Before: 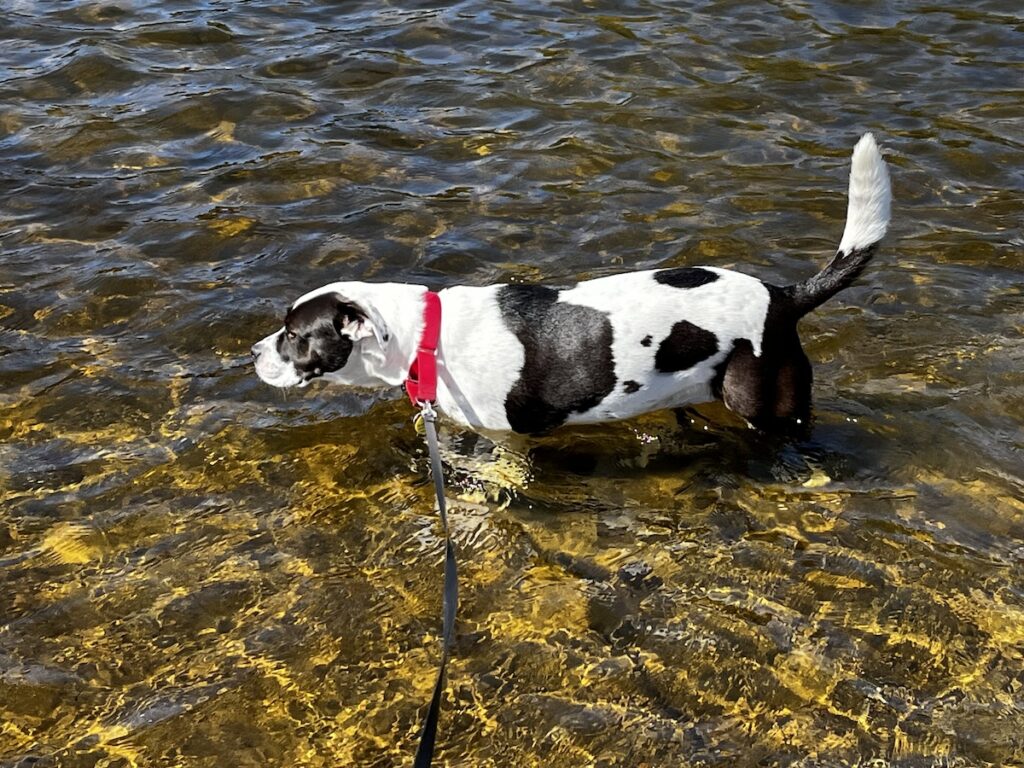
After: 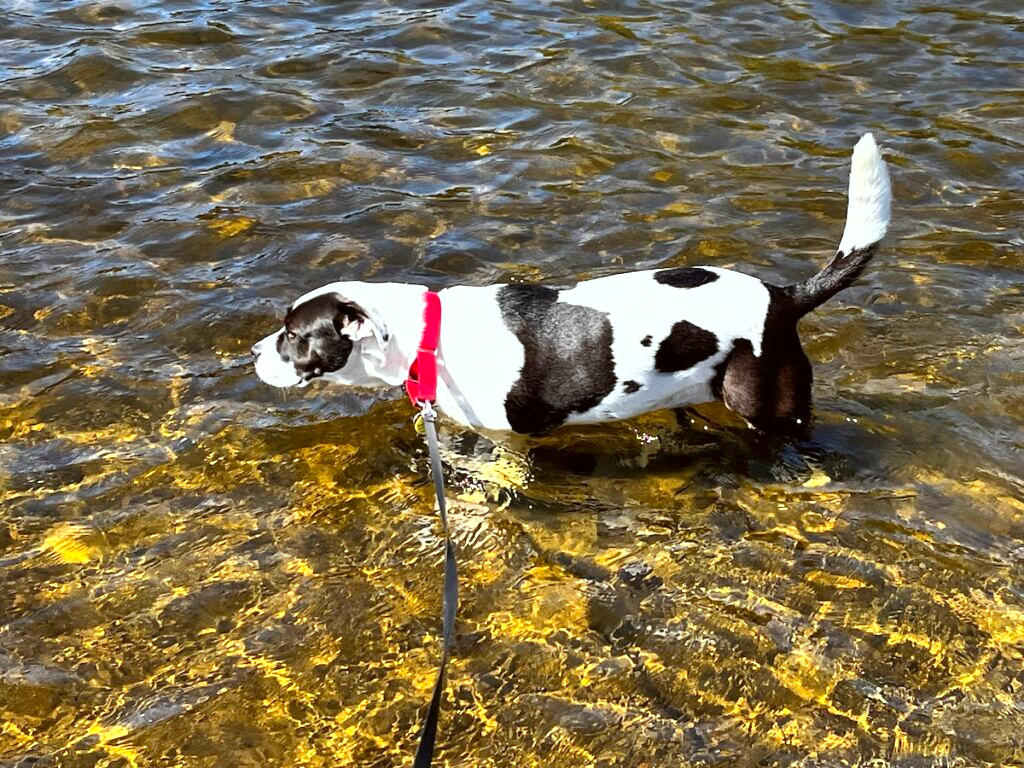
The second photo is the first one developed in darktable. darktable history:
exposure: black level correction 0, exposure 0.7 EV, compensate exposure bias true, compensate highlight preservation false
color correction: highlights a* -2.73, highlights b* -2.09, shadows a* 2.41, shadows b* 2.73
shadows and highlights: low approximation 0.01, soften with gaussian
